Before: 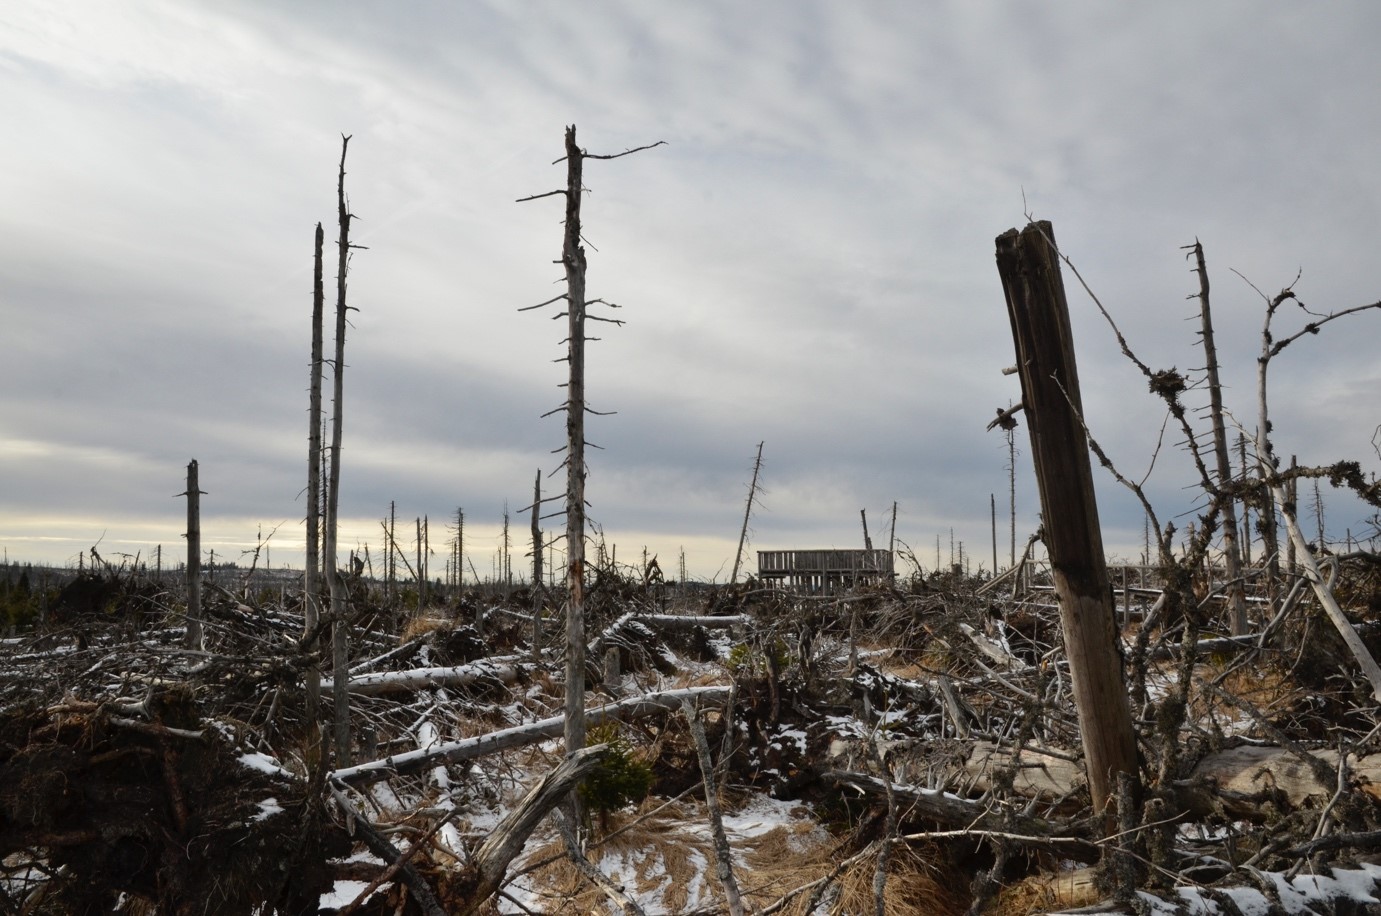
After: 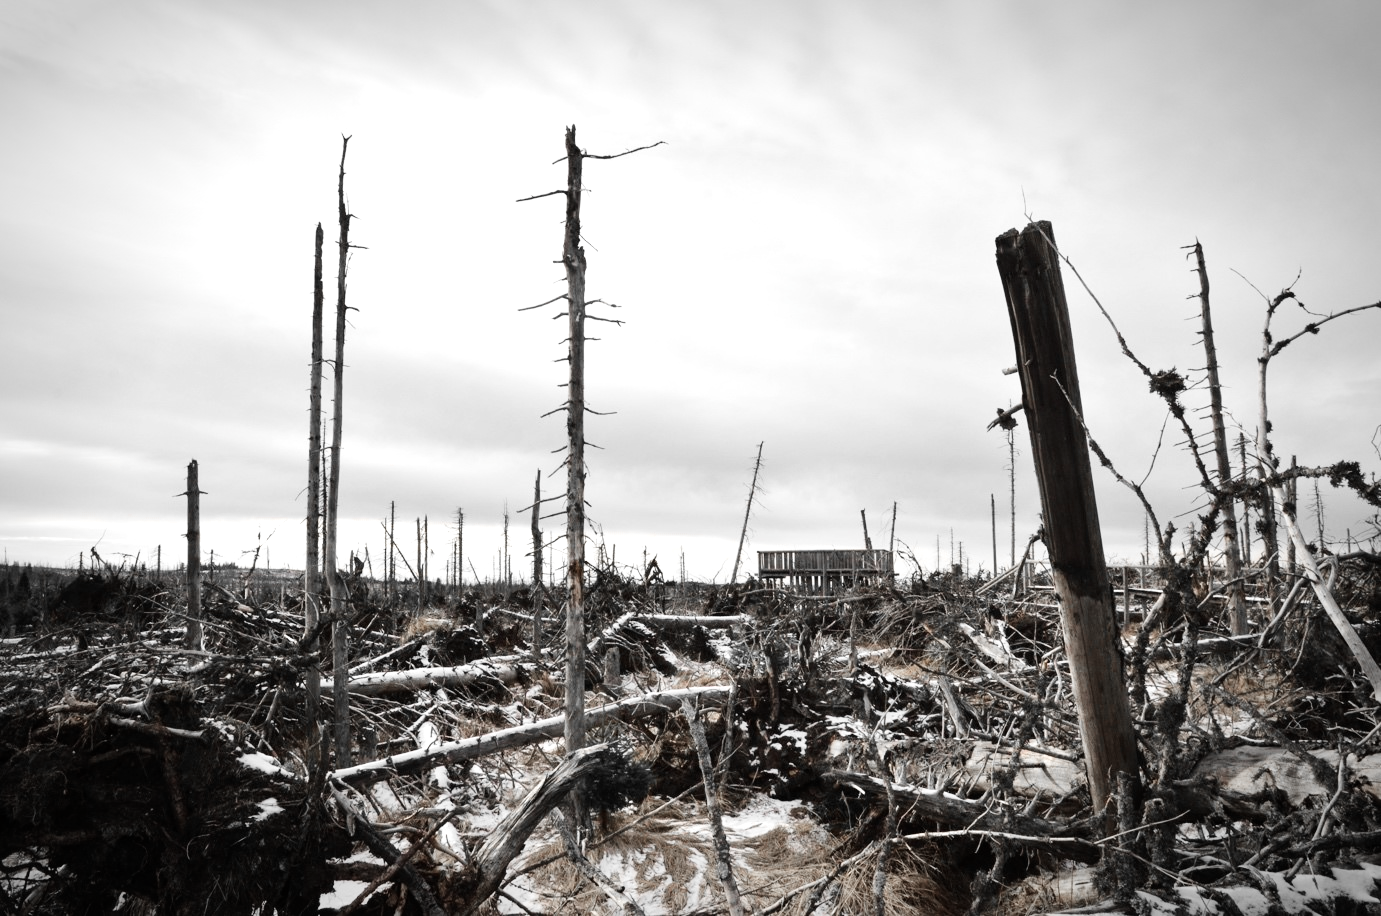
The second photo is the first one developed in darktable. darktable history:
vibrance: vibrance 67%
contrast brightness saturation: contrast 0.1, saturation -0.36
tone curve: curves: ch0 [(0, 0) (0.004, 0.001) (0.133, 0.112) (0.325, 0.362) (0.832, 0.893) (1, 1)], color space Lab, linked channels, preserve colors none
vignetting: automatic ratio true
color zones: curves: ch0 [(0, 0.497) (0.096, 0.361) (0.221, 0.538) (0.429, 0.5) (0.571, 0.5) (0.714, 0.5) (0.857, 0.5) (1, 0.497)]; ch1 [(0, 0.5) (0.143, 0.5) (0.257, -0.002) (0.429, 0.04) (0.571, -0.001) (0.714, -0.015) (0.857, 0.024) (1, 0.5)]
exposure: exposure 0.74 EV, compensate highlight preservation false
